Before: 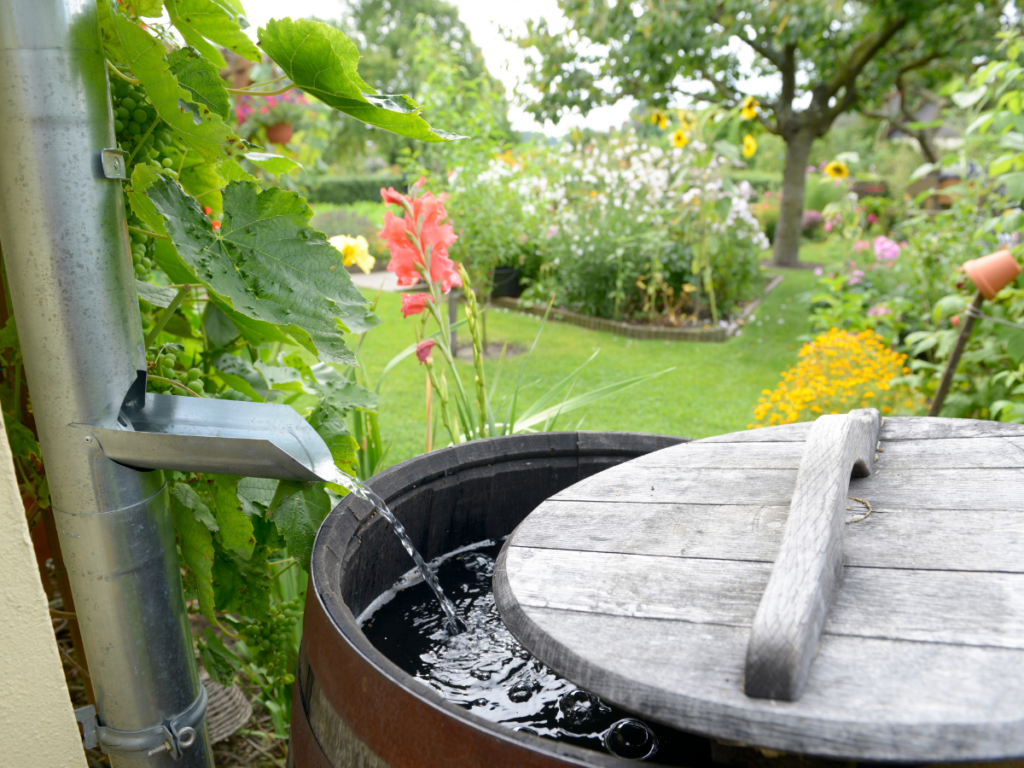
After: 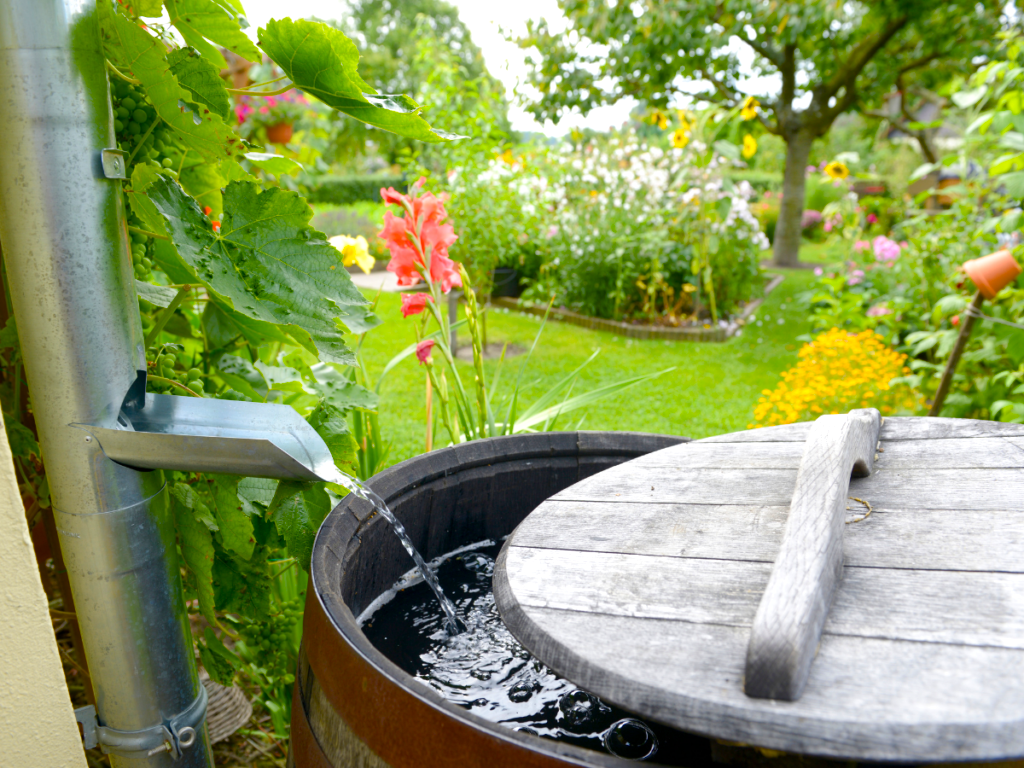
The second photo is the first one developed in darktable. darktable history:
color balance rgb: perceptual saturation grading › global saturation 45%, perceptual saturation grading › highlights -25%, perceptual saturation grading › shadows 50%, perceptual brilliance grading › global brilliance 3%, global vibrance 3%
